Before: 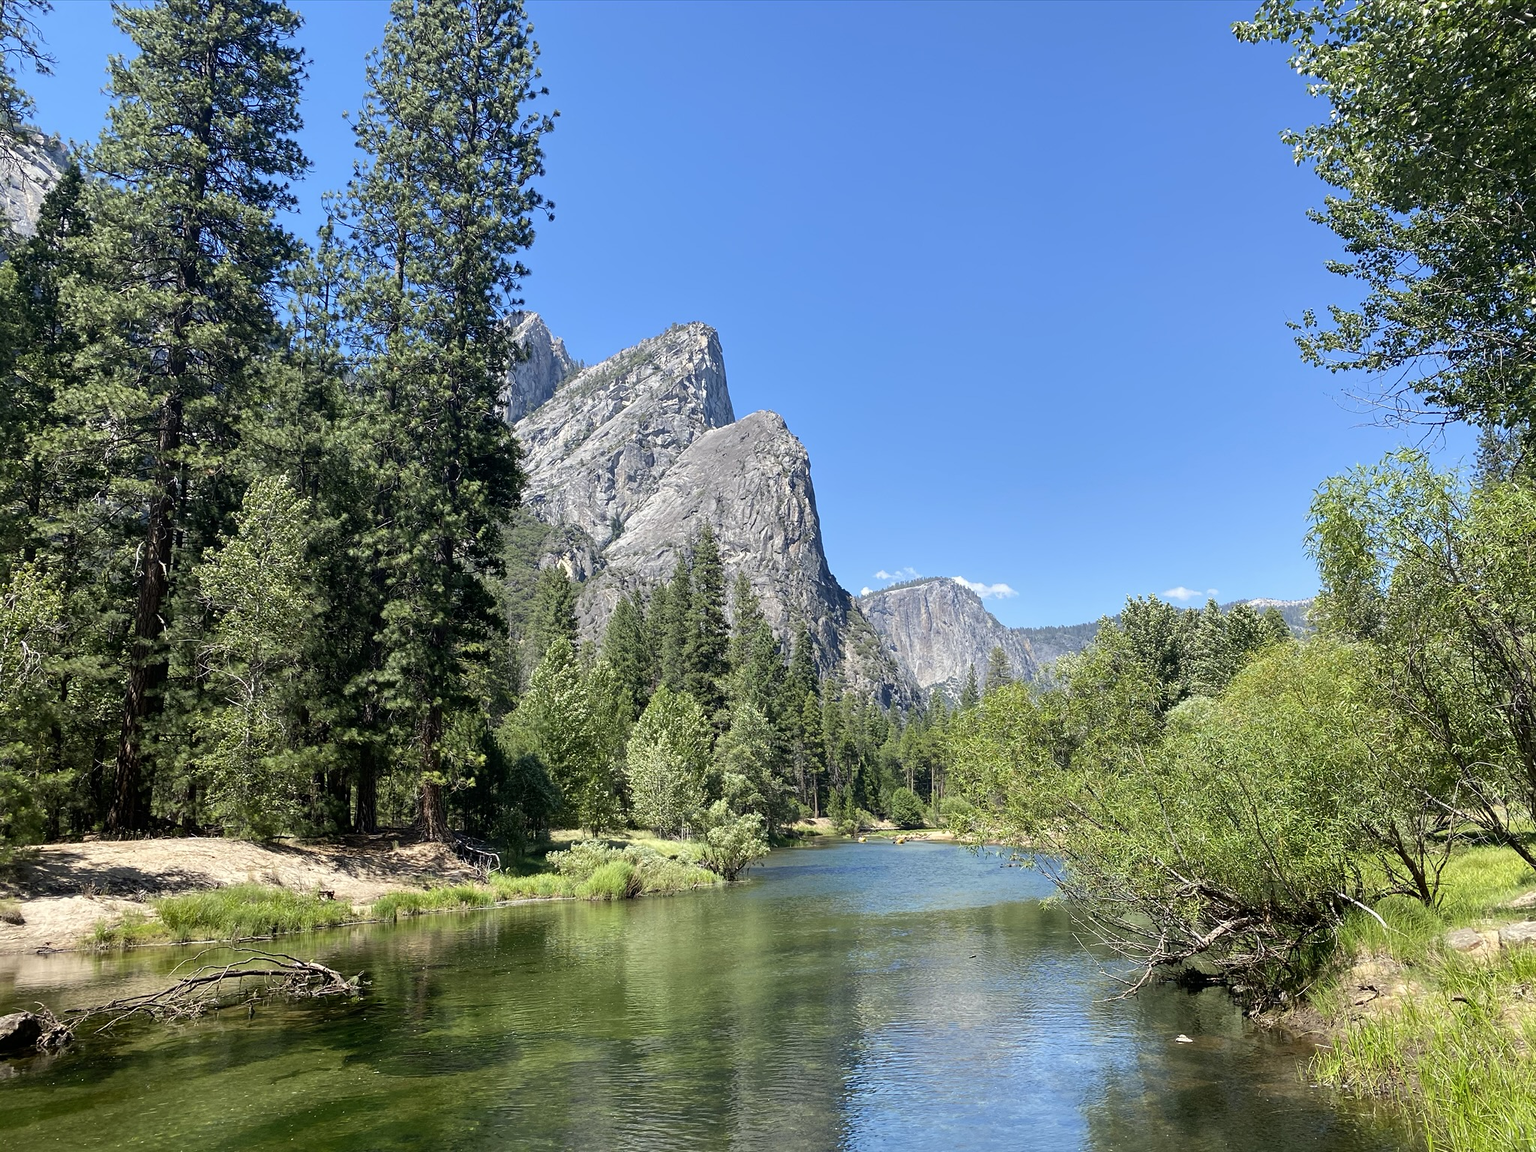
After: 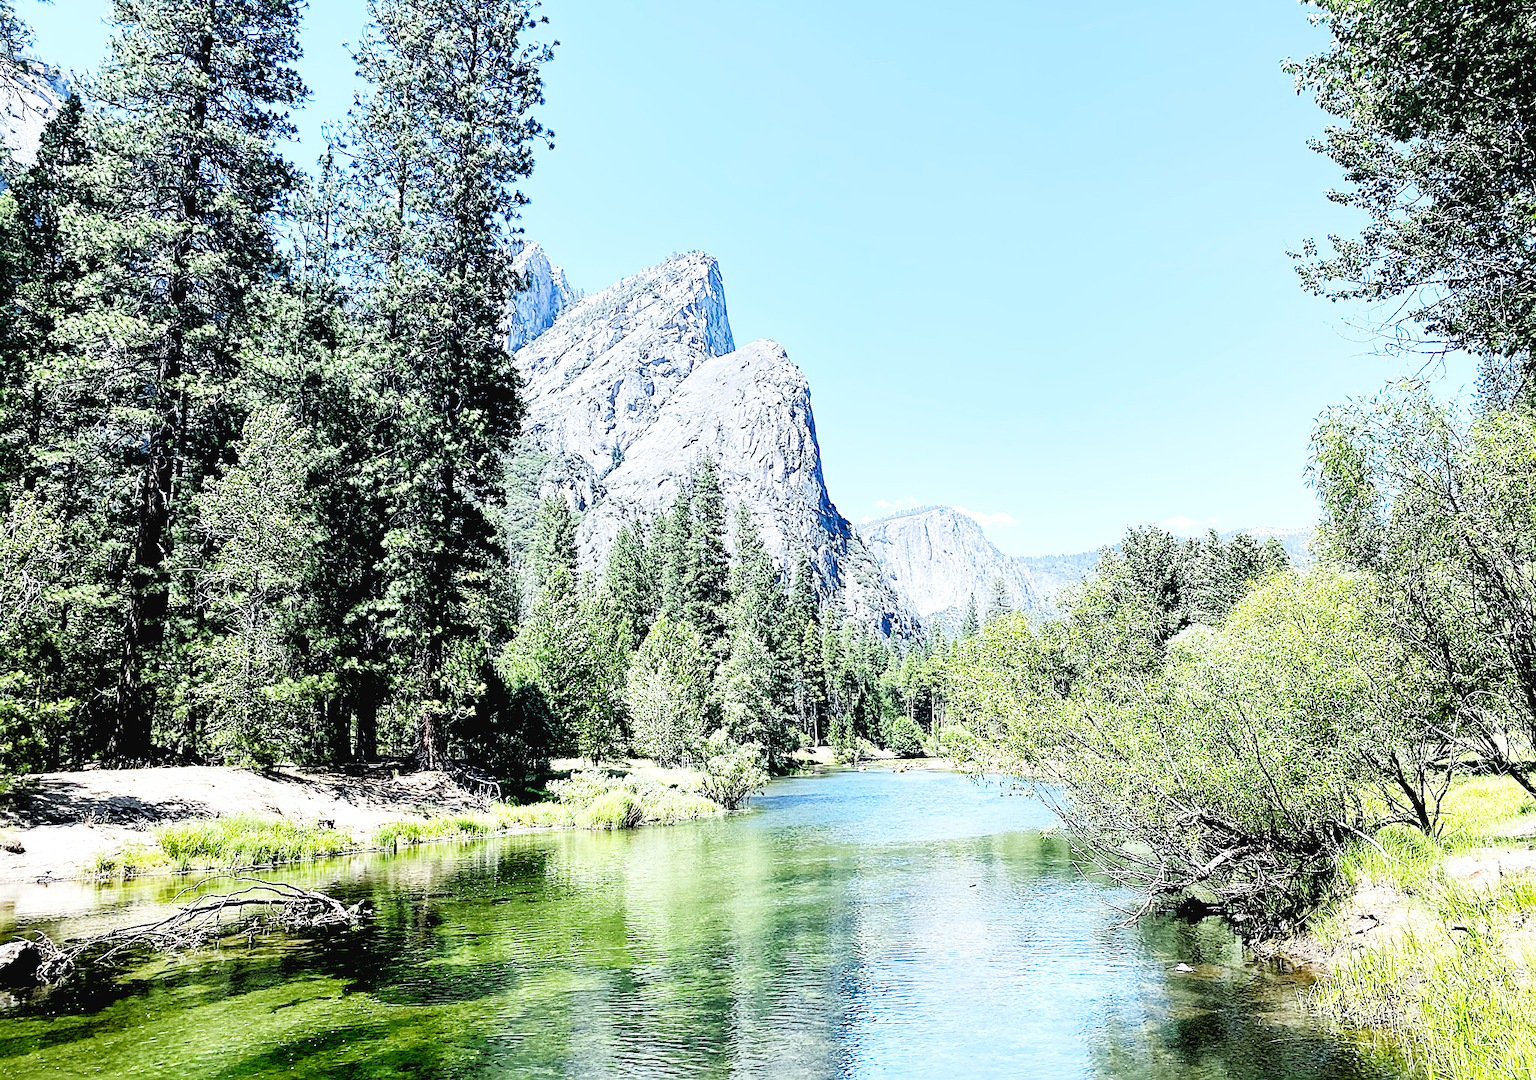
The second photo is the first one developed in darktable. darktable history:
crop and rotate: top 6.25%
white balance: red 0.931, blue 1.11
sharpen: on, module defaults
base curve: curves: ch0 [(0, 0.003) (0.001, 0.002) (0.006, 0.004) (0.02, 0.022) (0.048, 0.086) (0.094, 0.234) (0.162, 0.431) (0.258, 0.629) (0.385, 0.8) (0.548, 0.918) (0.751, 0.988) (1, 1)], preserve colors none
rgb levels: preserve colors sum RGB, levels [[0.038, 0.433, 0.934], [0, 0.5, 1], [0, 0.5, 1]]
tone equalizer: -8 EV -0.75 EV, -7 EV -0.7 EV, -6 EV -0.6 EV, -5 EV -0.4 EV, -3 EV 0.4 EV, -2 EV 0.6 EV, -1 EV 0.7 EV, +0 EV 0.75 EV, edges refinement/feathering 500, mask exposure compensation -1.57 EV, preserve details no
